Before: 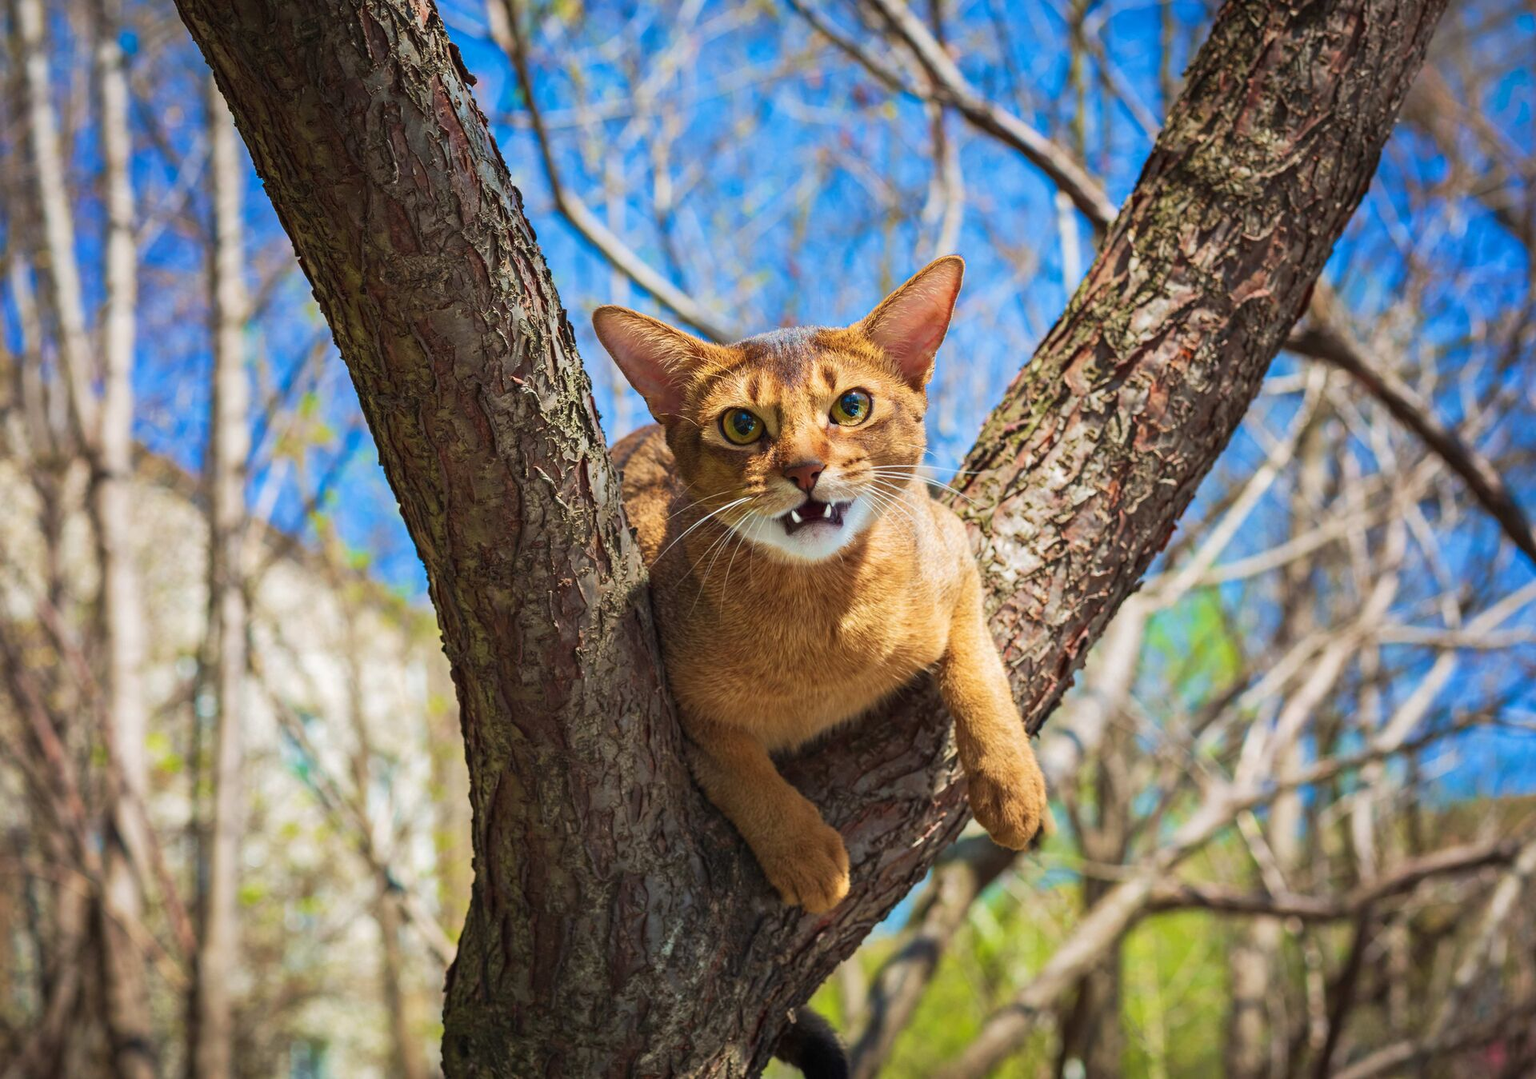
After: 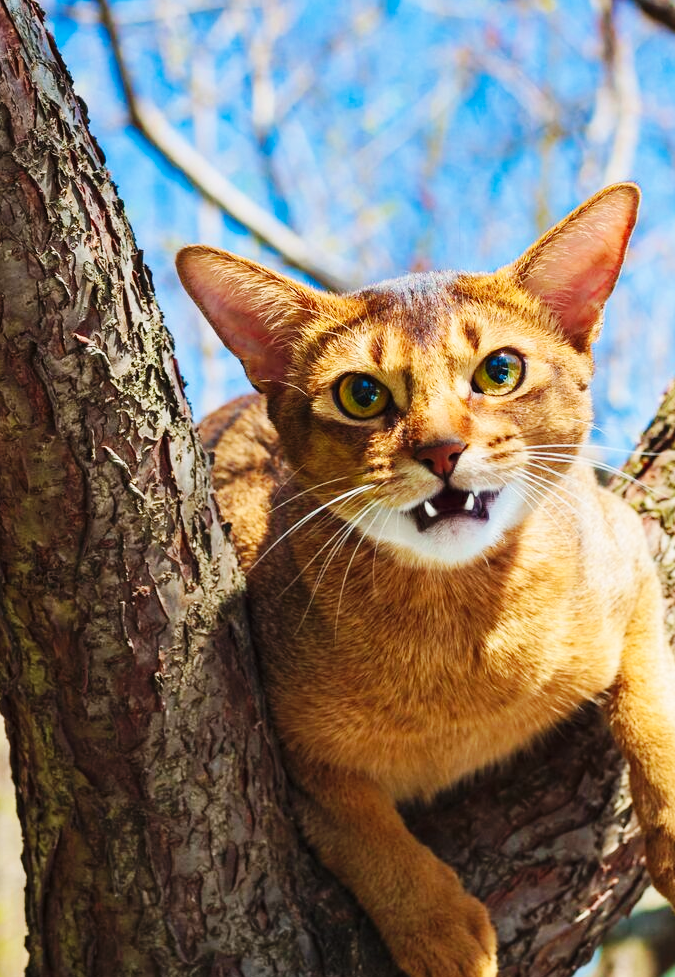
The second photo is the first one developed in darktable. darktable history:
crop and rotate: left 29.476%, top 10.214%, right 35.32%, bottom 17.333%
base curve: curves: ch0 [(0, 0) (0.032, 0.025) (0.121, 0.166) (0.206, 0.329) (0.605, 0.79) (1, 1)], preserve colors none
